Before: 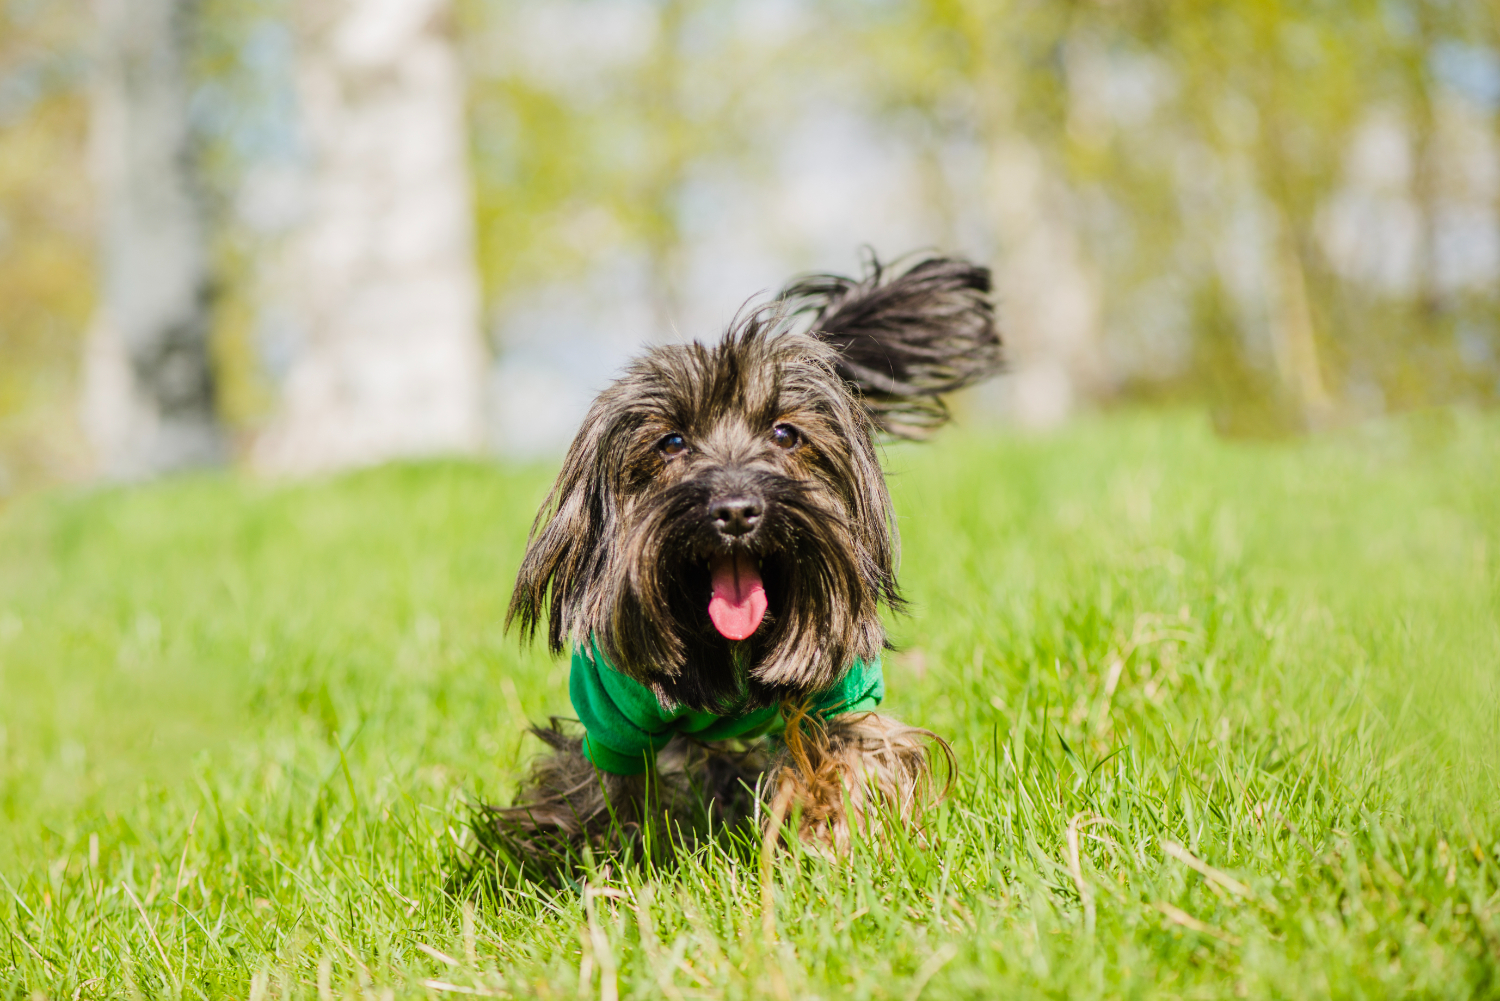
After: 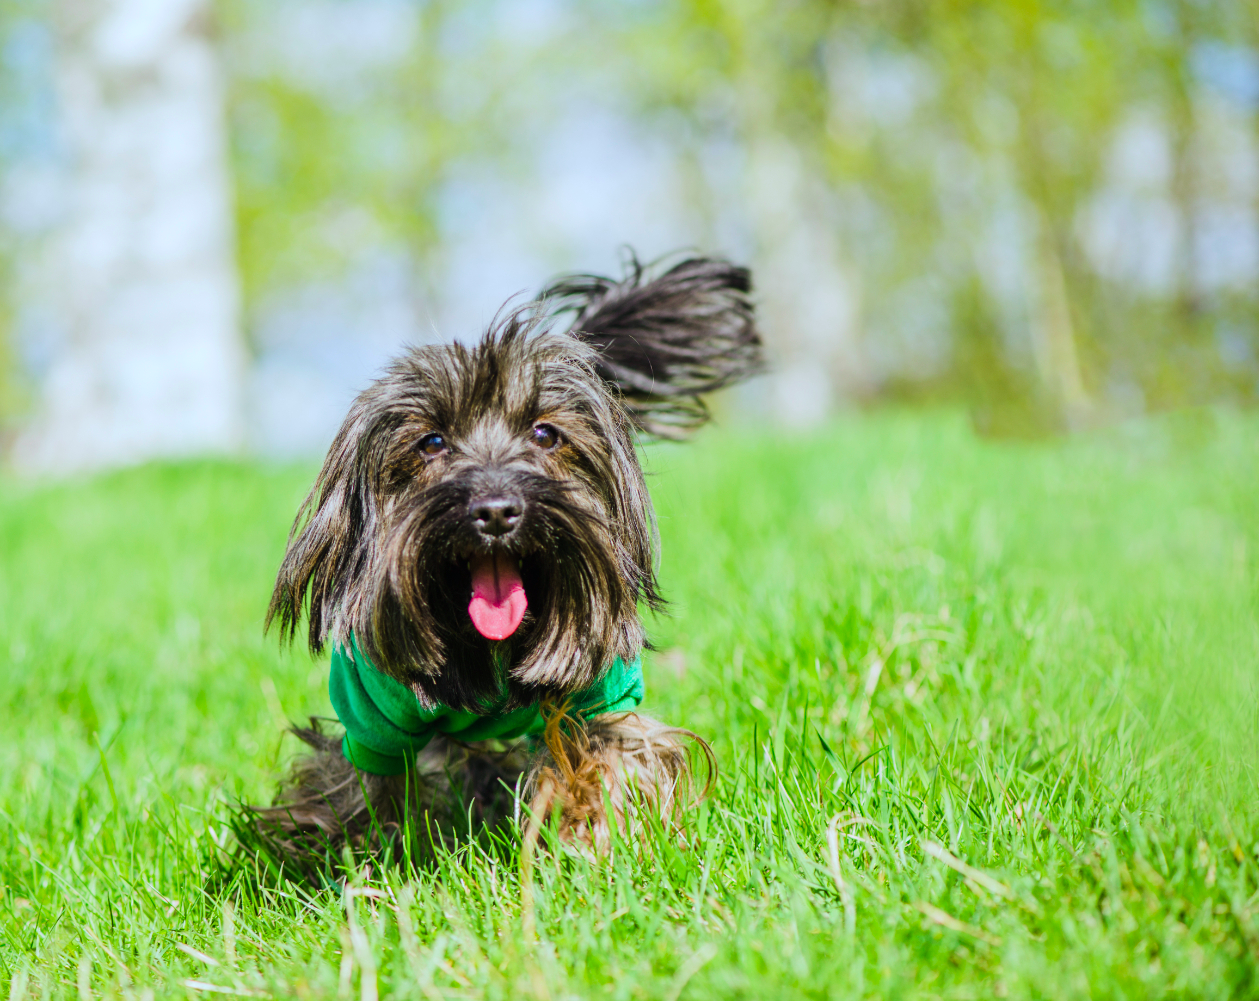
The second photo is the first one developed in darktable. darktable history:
color calibration: output R [0.948, 0.091, -0.04, 0], output G [-0.3, 1.384, -0.085, 0], output B [-0.108, 0.061, 1.08, 0], illuminant custom, x 0.368, y 0.373, temperature 4344.72 K
crop: left 16.058%
